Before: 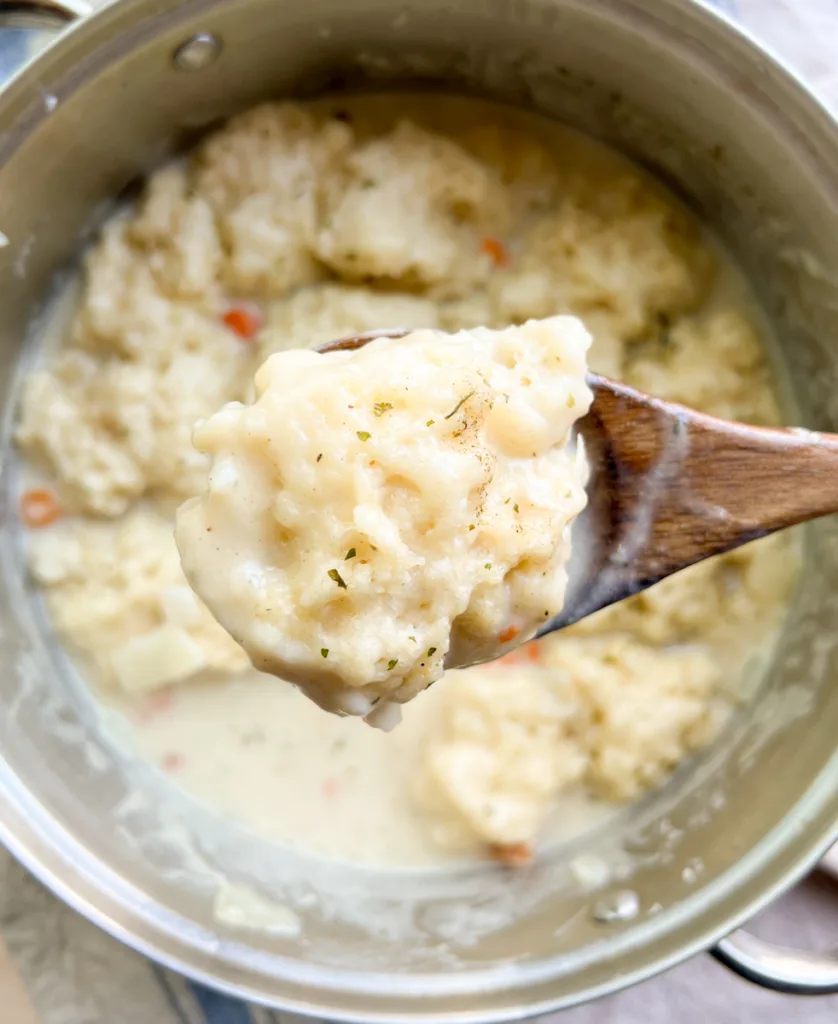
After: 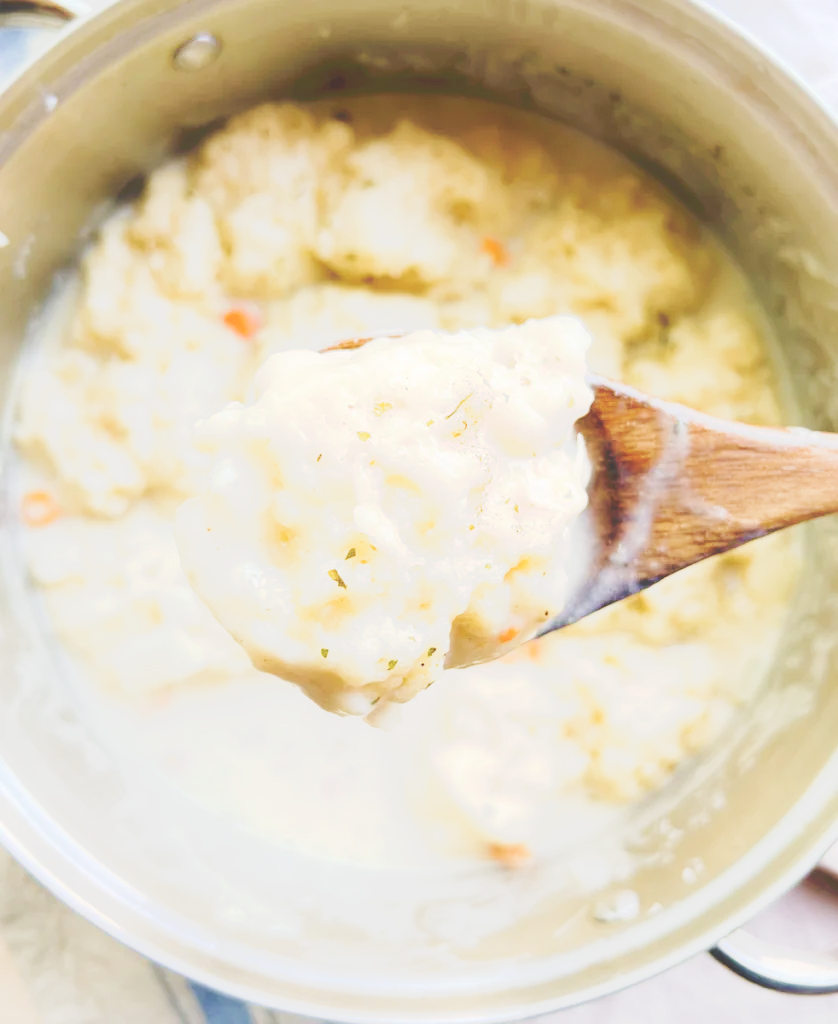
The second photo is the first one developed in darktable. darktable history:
contrast equalizer: y [[0.5, 0.496, 0.435, 0.435, 0.496, 0.5], [0.5 ×6], [0.5 ×6], [0 ×6], [0 ×6]]
velvia: on, module defaults
tone curve: curves: ch0 [(0, 0) (0.003, 0.202) (0.011, 0.205) (0.025, 0.222) (0.044, 0.258) (0.069, 0.298) (0.1, 0.321) (0.136, 0.333) (0.177, 0.38) (0.224, 0.439) (0.277, 0.51) (0.335, 0.594) (0.399, 0.675) (0.468, 0.743) (0.543, 0.805) (0.623, 0.861) (0.709, 0.905) (0.801, 0.931) (0.898, 0.941) (1, 1)], preserve colors none
